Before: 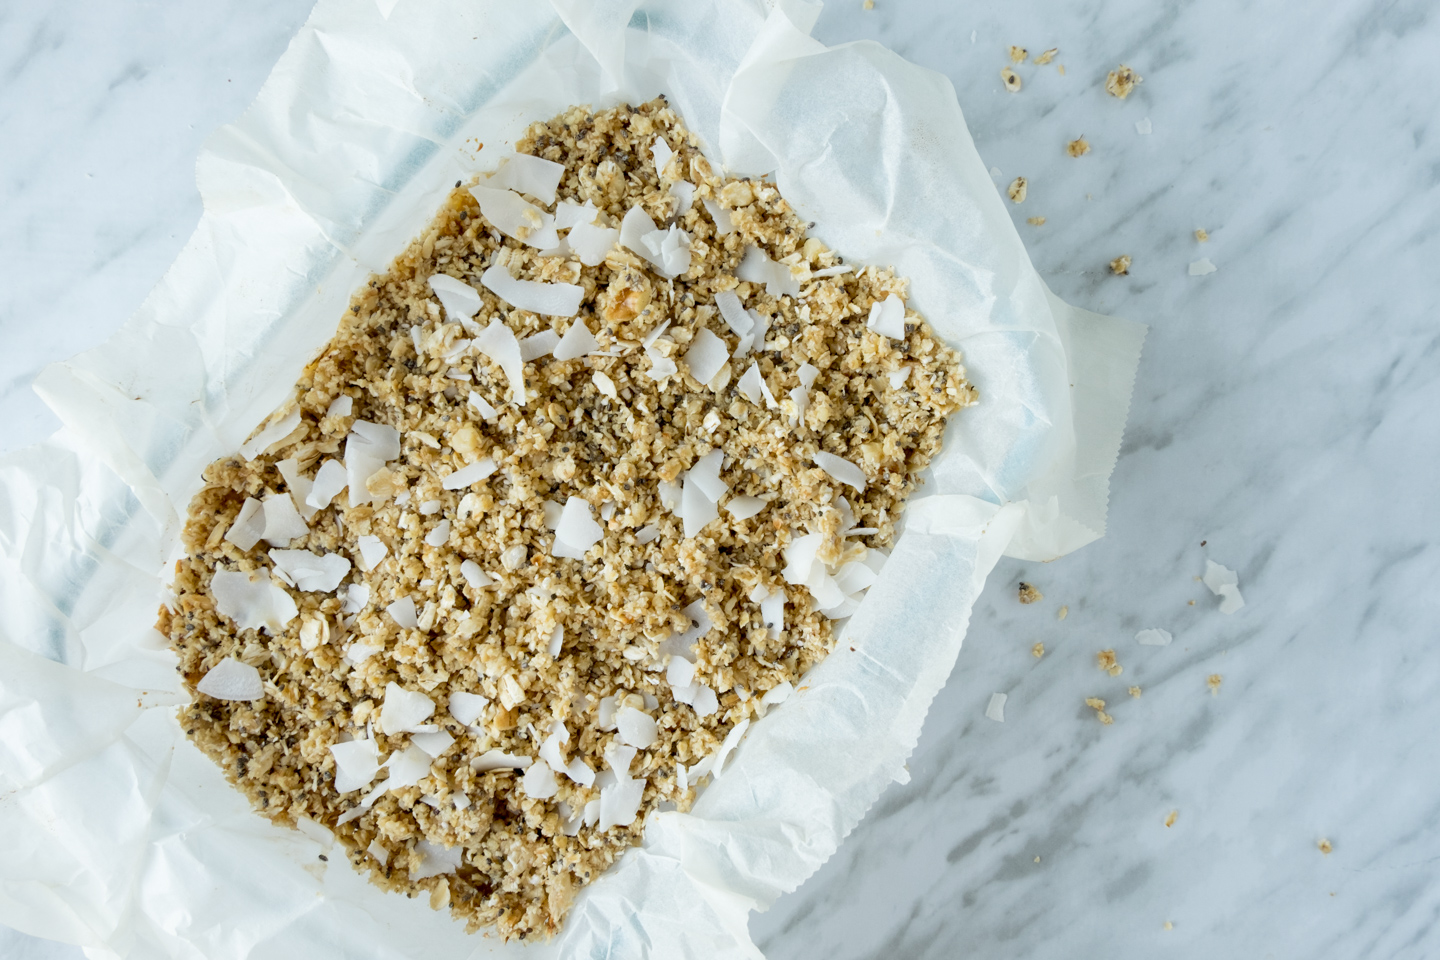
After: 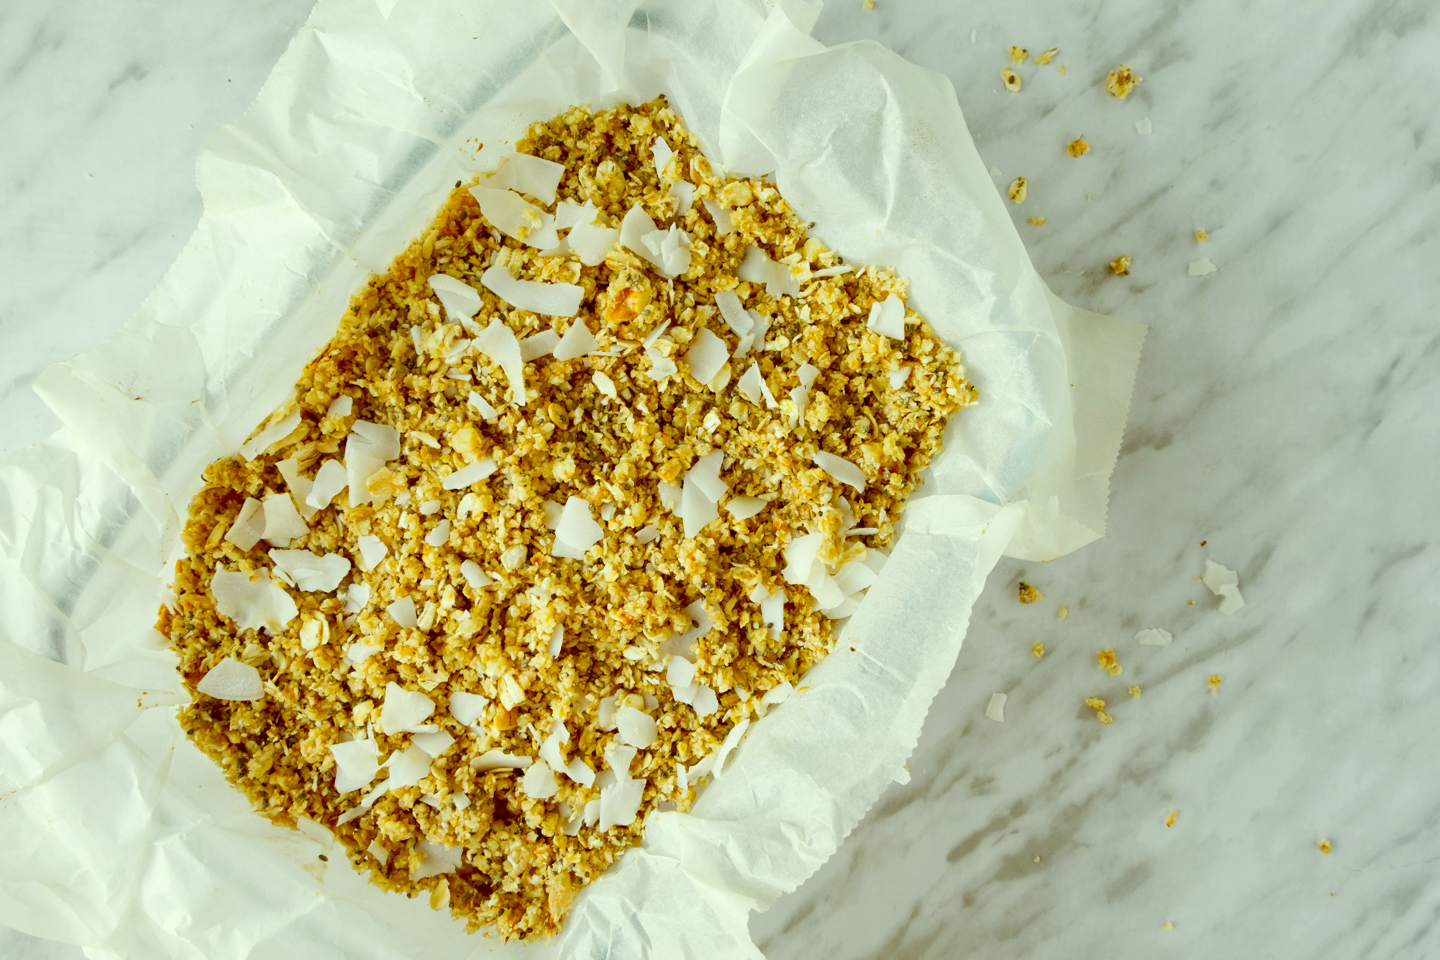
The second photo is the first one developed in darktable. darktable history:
color correction: highlights a* -5.94, highlights b* 9.48, shadows a* 10.12, shadows b* 23.94
color zones: curves: ch0 [(0.224, 0.526) (0.75, 0.5)]; ch1 [(0.055, 0.526) (0.224, 0.761) (0.377, 0.526) (0.75, 0.5)]
shadows and highlights: shadows 32, highlights -32, soften with gaussian
